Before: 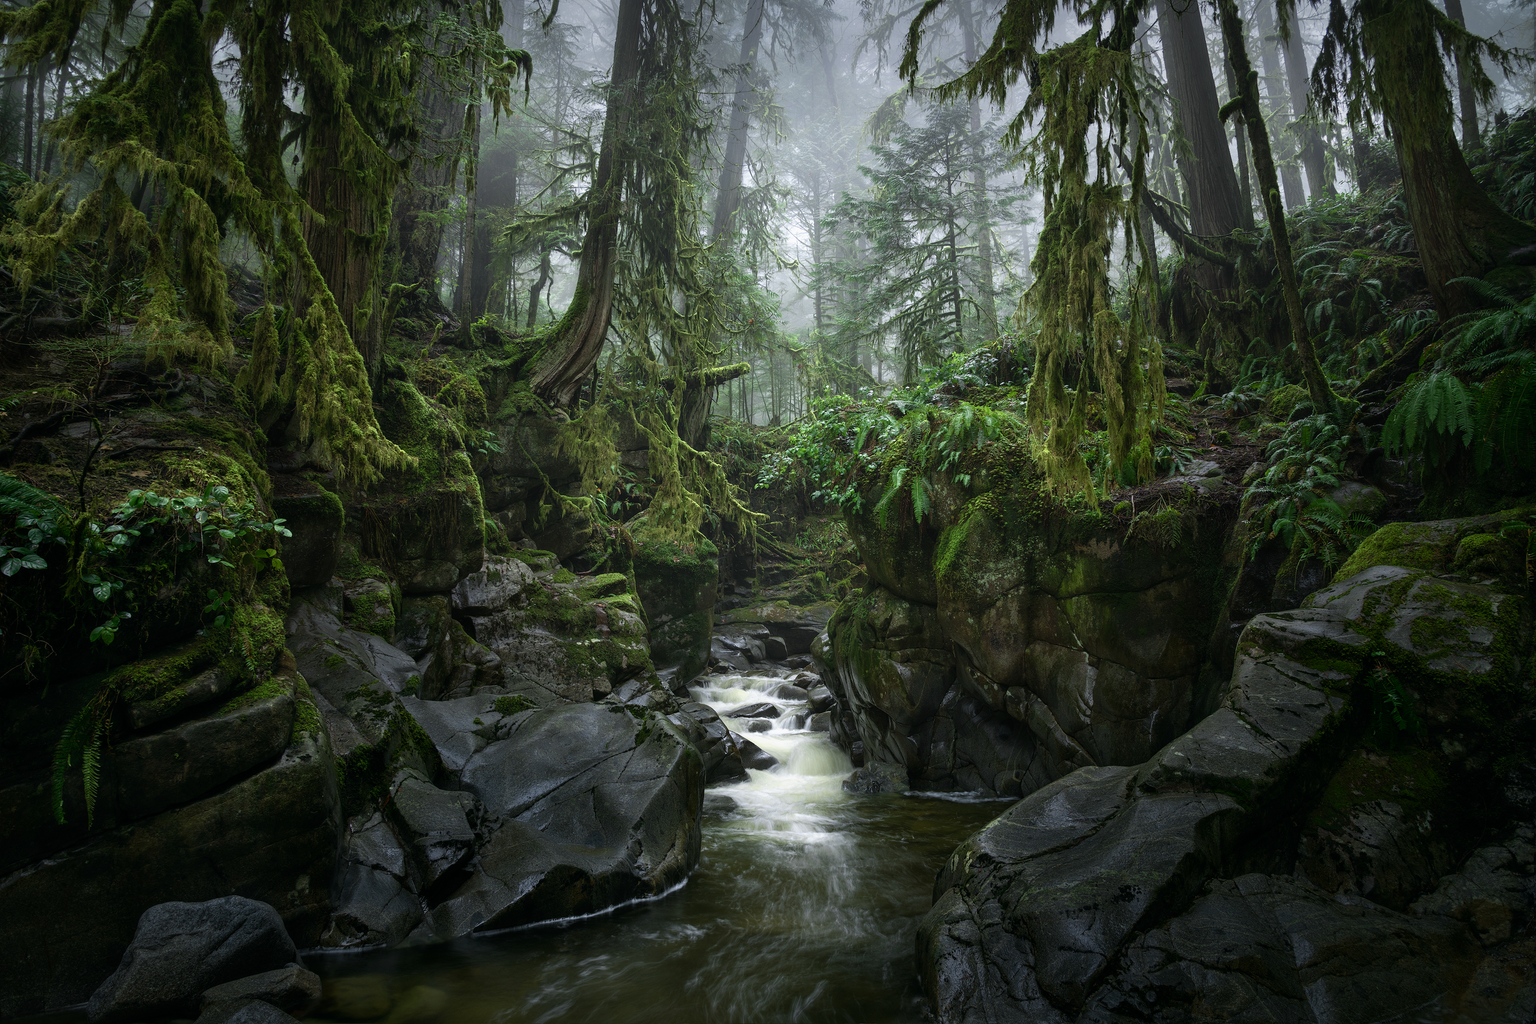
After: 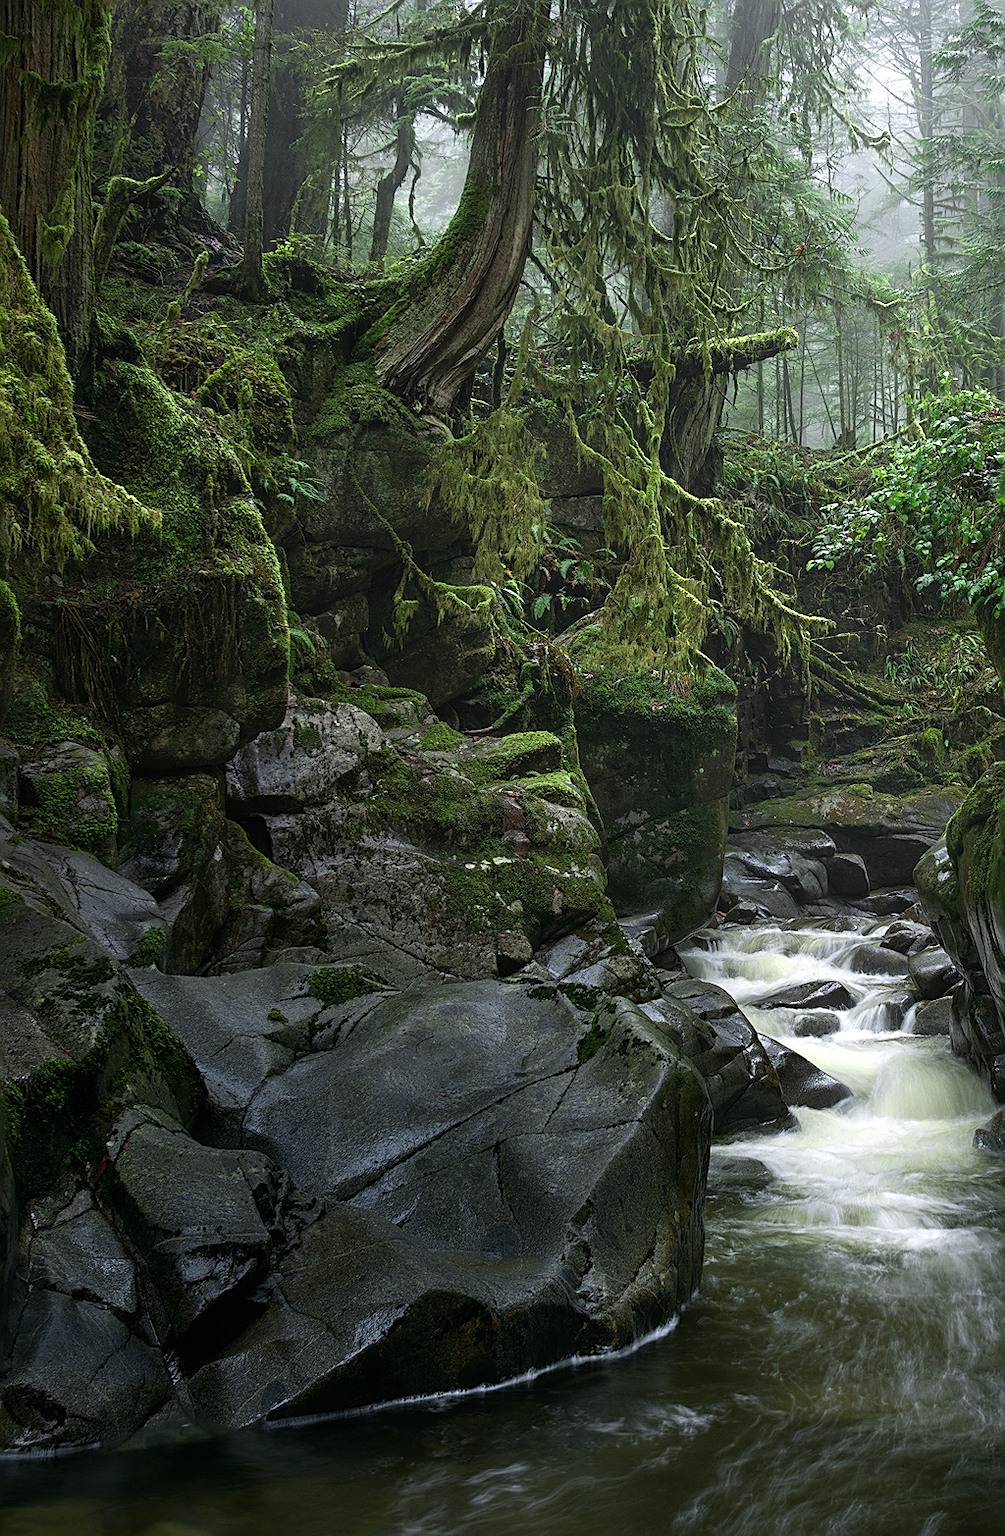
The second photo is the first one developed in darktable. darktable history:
crop and rotate: left 21.745%, top 18.732%, right 44.101%, bottom 2.993%
exposure: exposure 0.128 EV, compensate highlight preservation false
sharpen: on, module defaults
